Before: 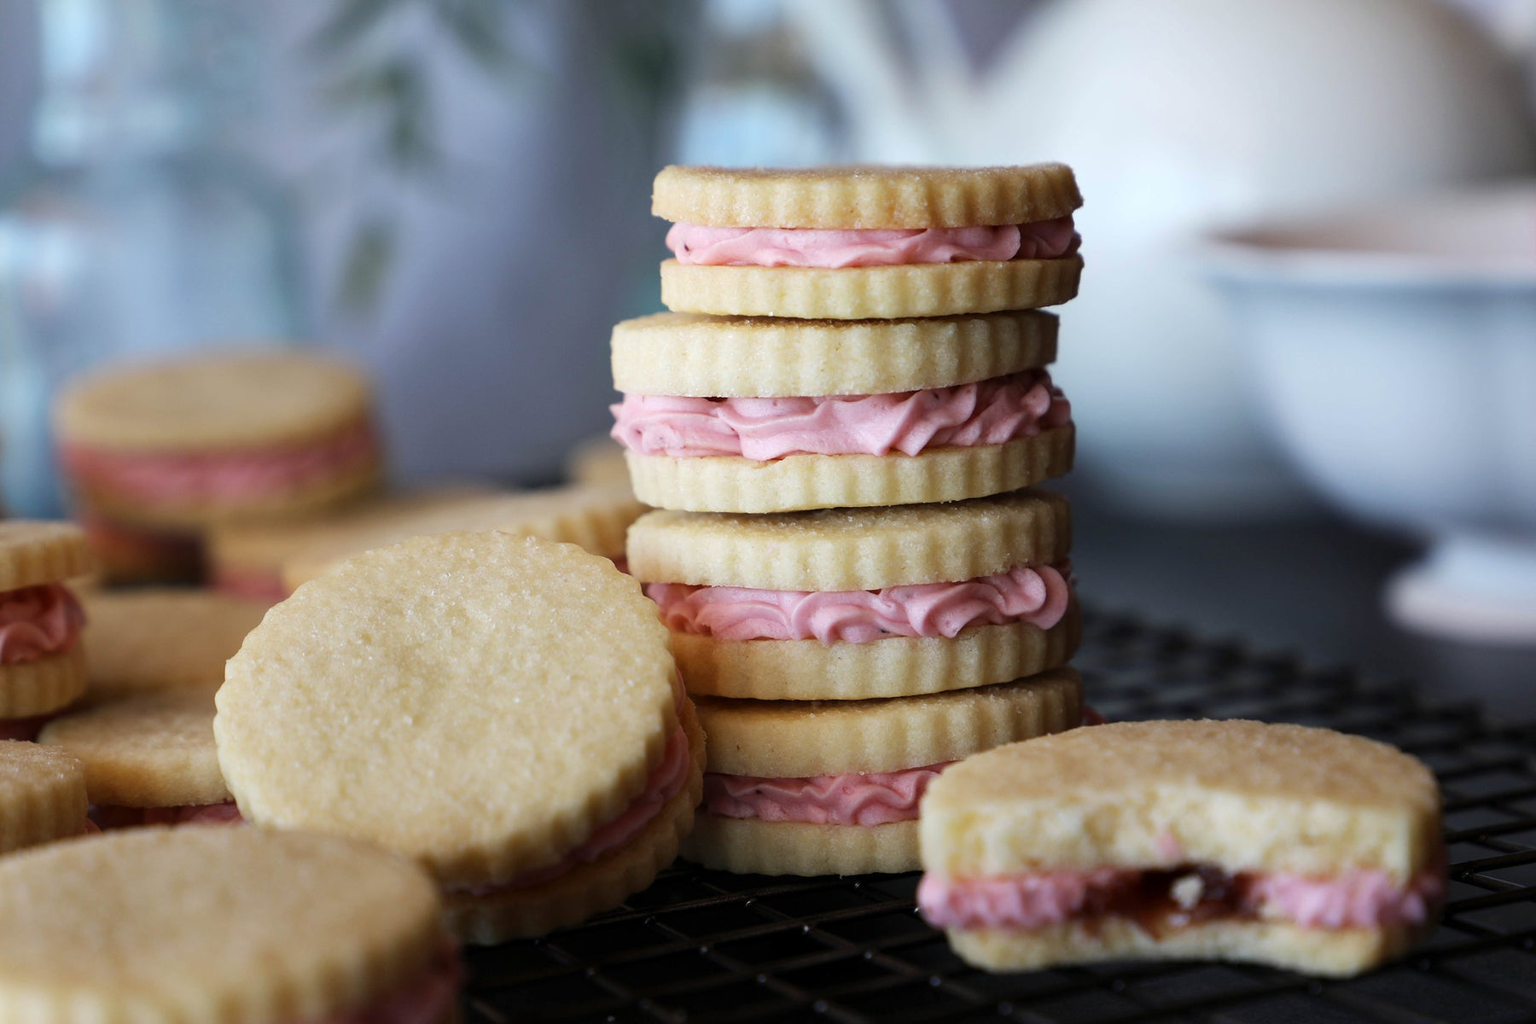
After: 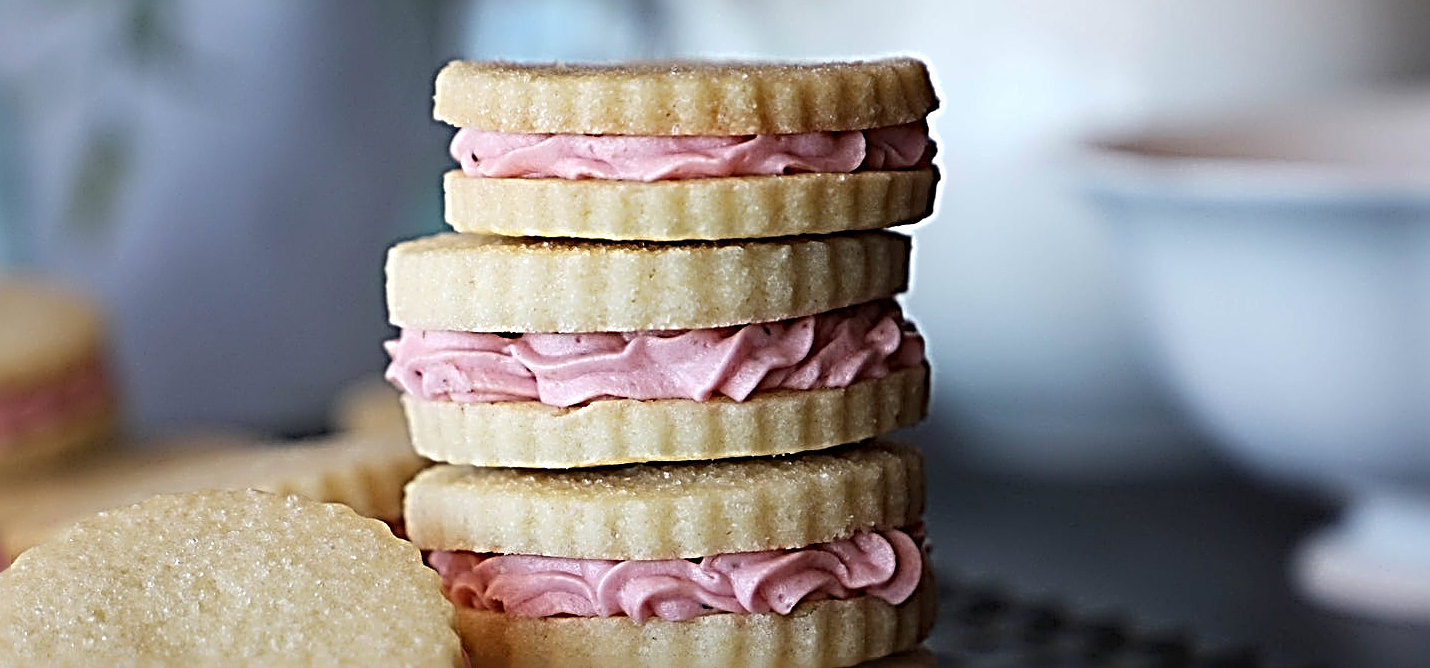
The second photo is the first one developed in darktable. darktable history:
crop: left 18.38%, top 11.092%, right 2.134%, bottom 33.217%
sharpen: radius 4.001, amount 2
